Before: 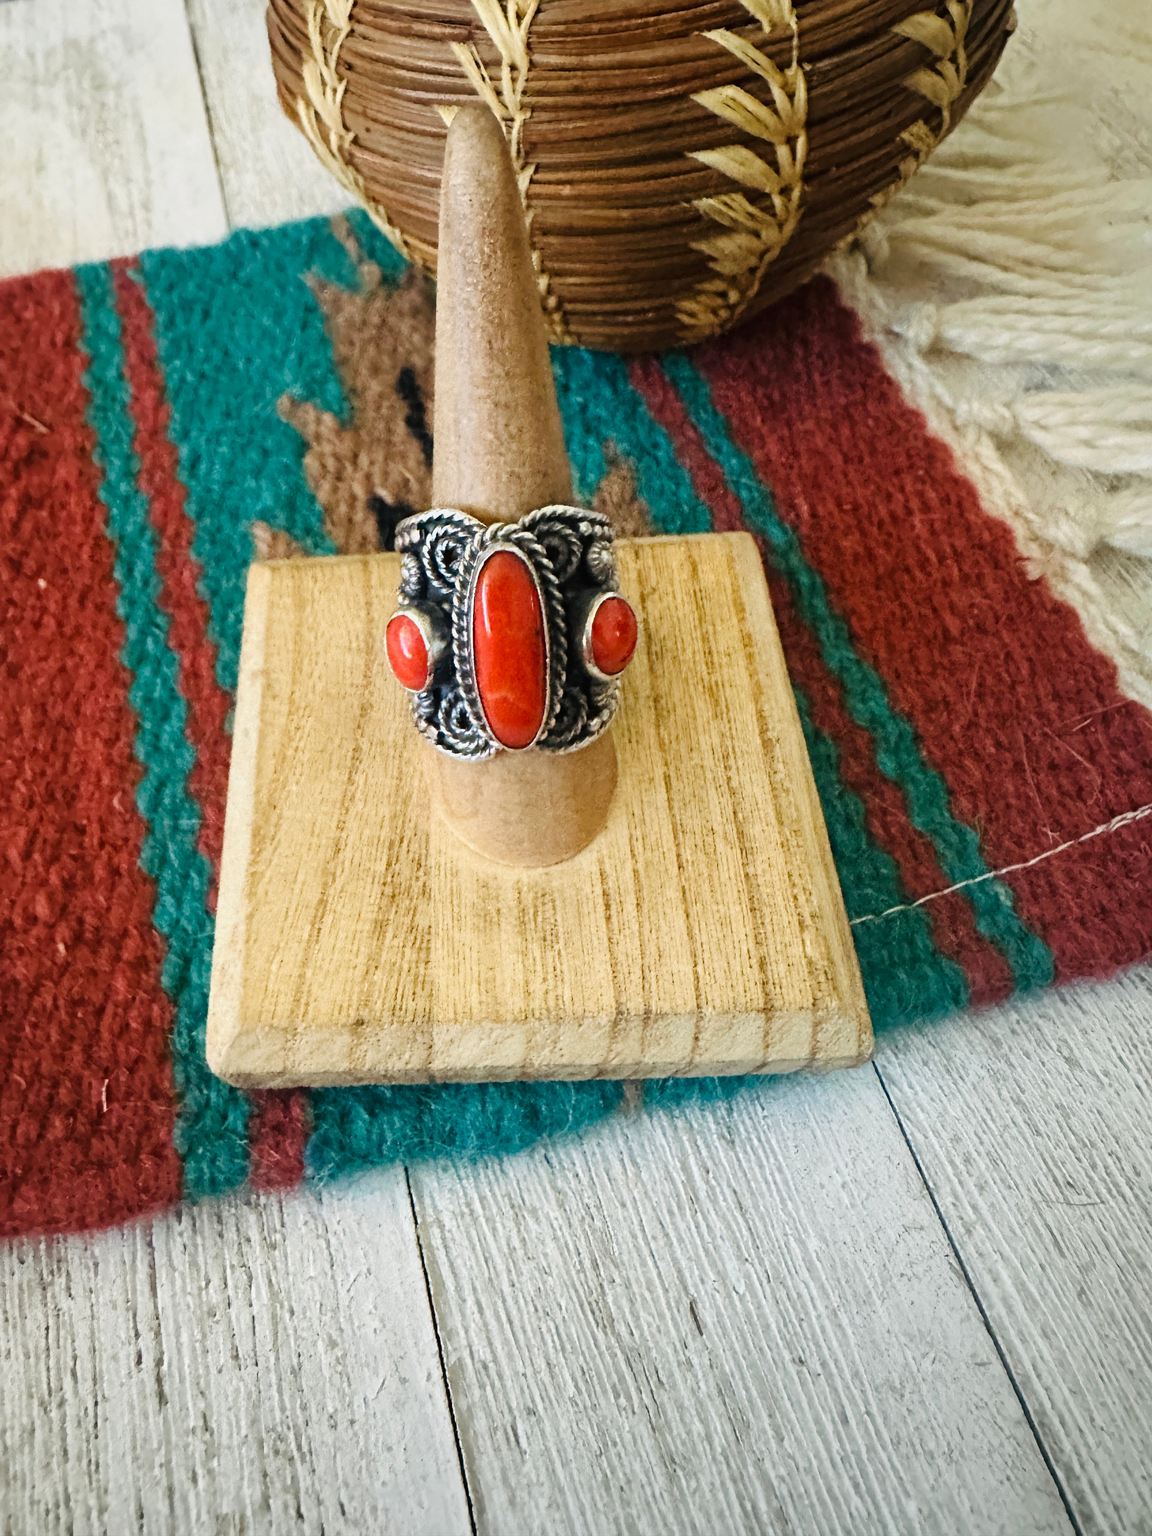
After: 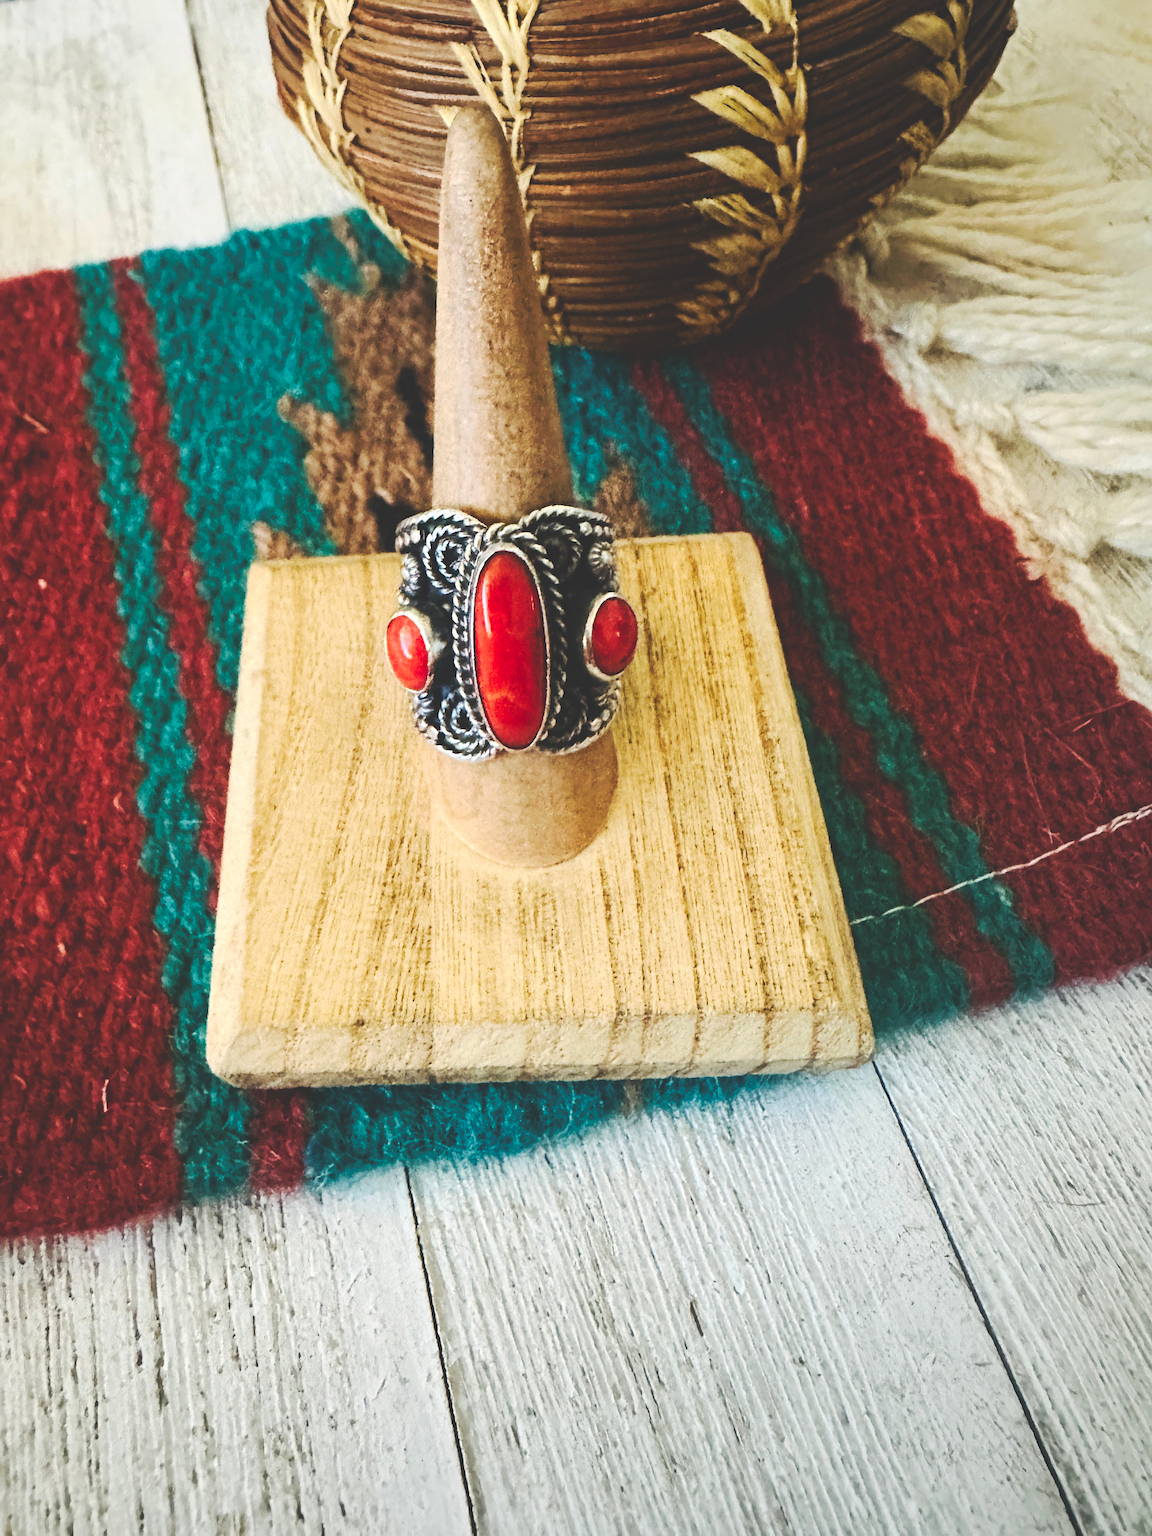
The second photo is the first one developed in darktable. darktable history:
tone curve: curves: ch0 [(0, 0) (0.003, 0.156) (0.011, 0.156) (0.025, 0.157) (0.044, 0.164) (0.069, 0.172) (0.1, 0.181) (0.136, 0.191) (0.177, 0.214) (0.224, 0.245) (0.277, 0.285) (0.335, 0.333) (0.399, 0.387) (0.468, 0.471) (0.543, 0.556) (0.623, 0.648) (0.709, 0.734) (0.801, 0.809) (0.898, 0.891) (1, 1)], preserve colors none
contrast brightness saturation: contrast 0.21, brightness -0.11, saturation 0.21
exposure: black level correction -0.041, exposure 0.064 EV, compensate highlight preservation false
tone equalizer: on, module defaults
